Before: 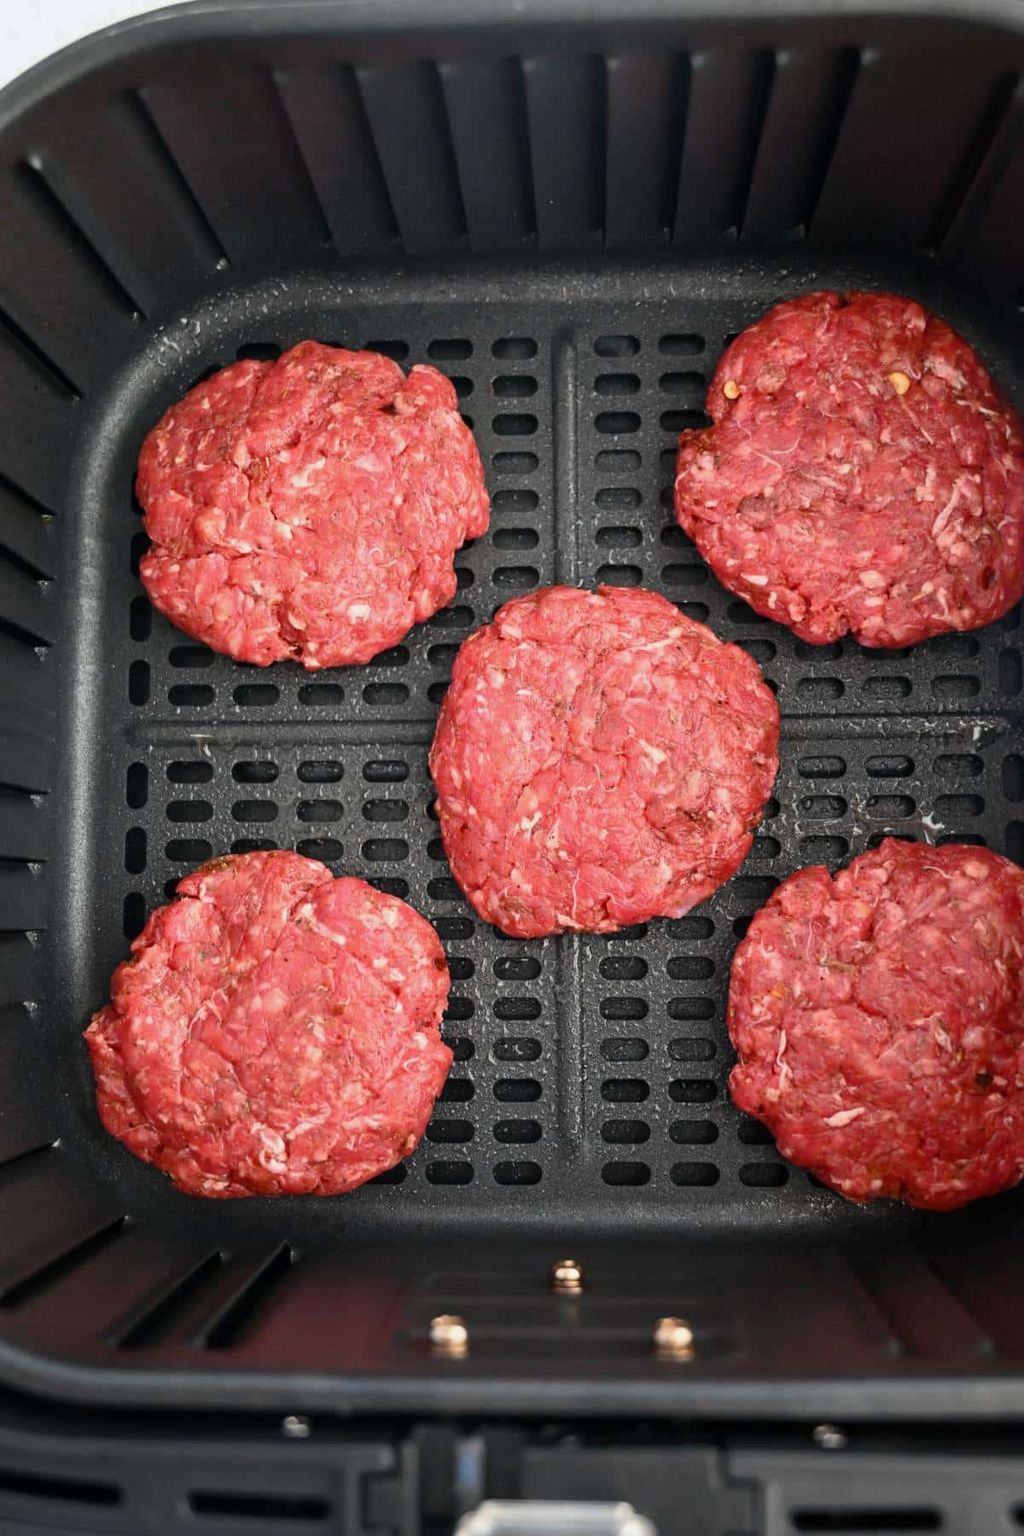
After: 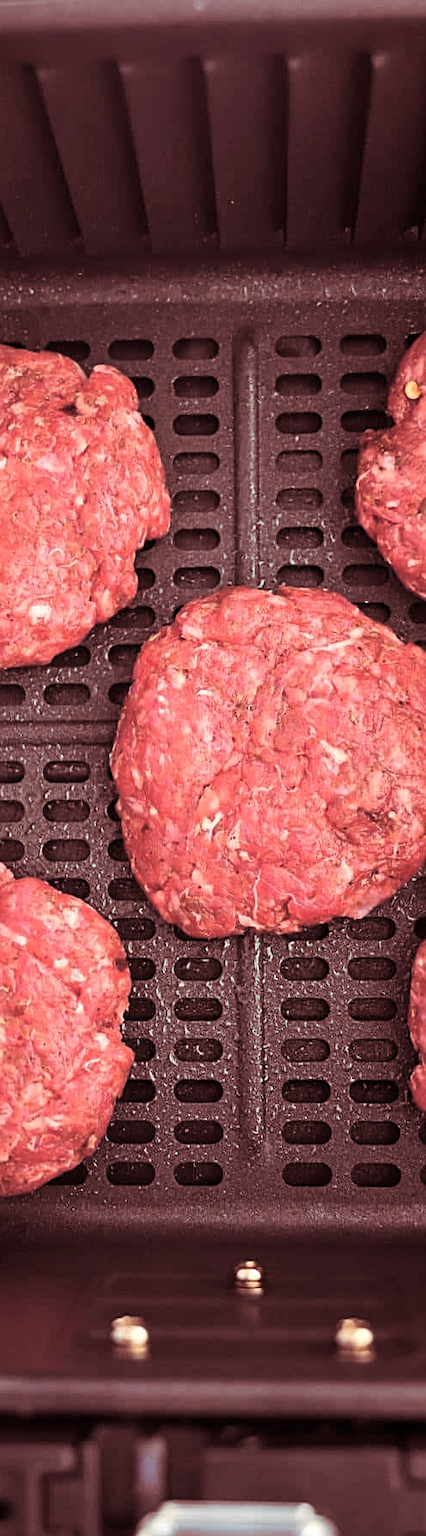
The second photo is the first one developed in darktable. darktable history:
crop: left 31.229%, right 27.105%
sharpen: on, module defaults
exposure: exposure 0.207 EV, compensate highlight preservation false
split-toning: highlights › hue 187.2°, highlights › saturation 0.83, balance -68.05, compress 56.43%
